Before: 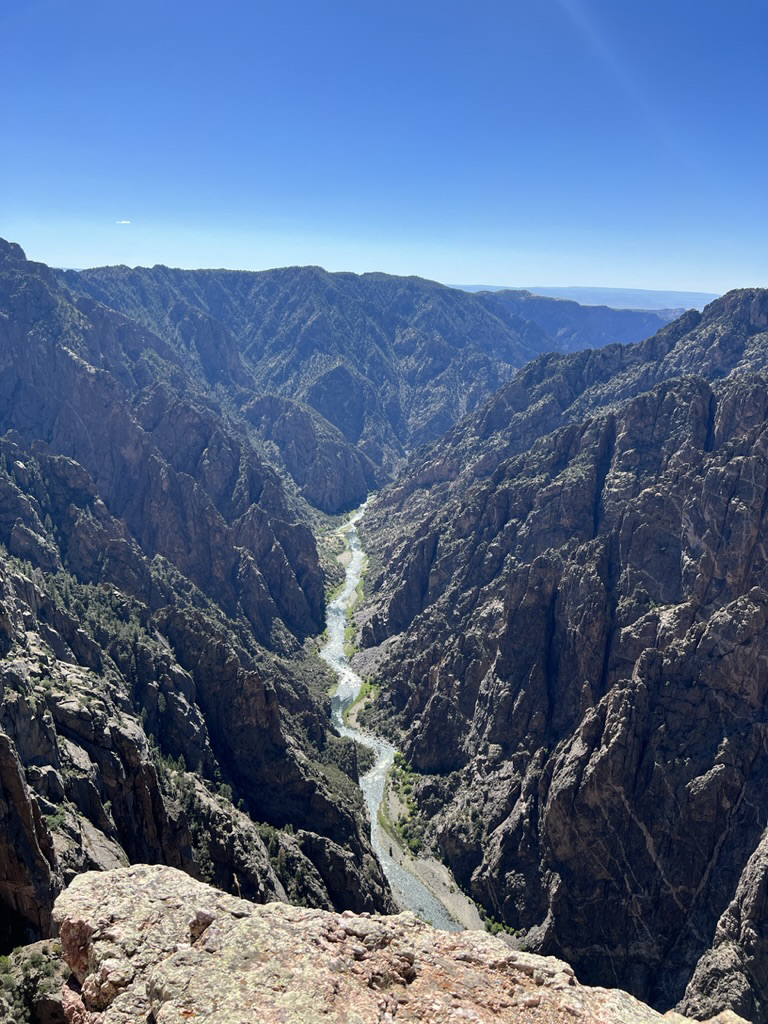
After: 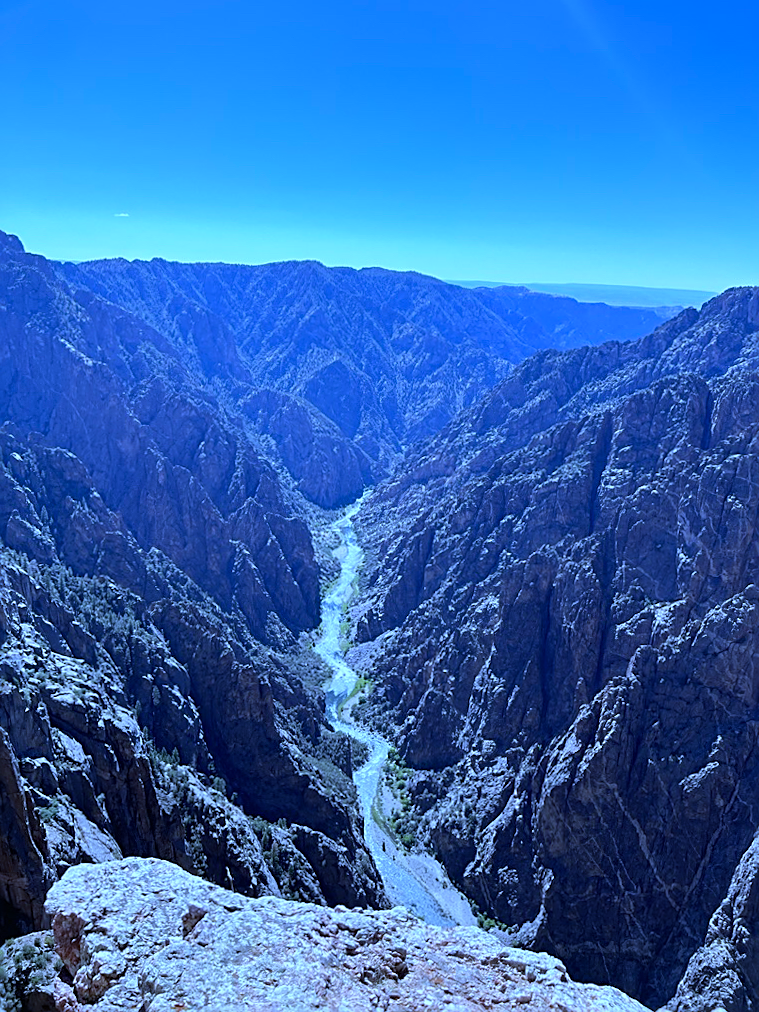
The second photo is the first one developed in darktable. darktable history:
sharpen: on, module defaults
crop and rotate: angle -0.5°
white balance: red 0.766, blue 1.537
